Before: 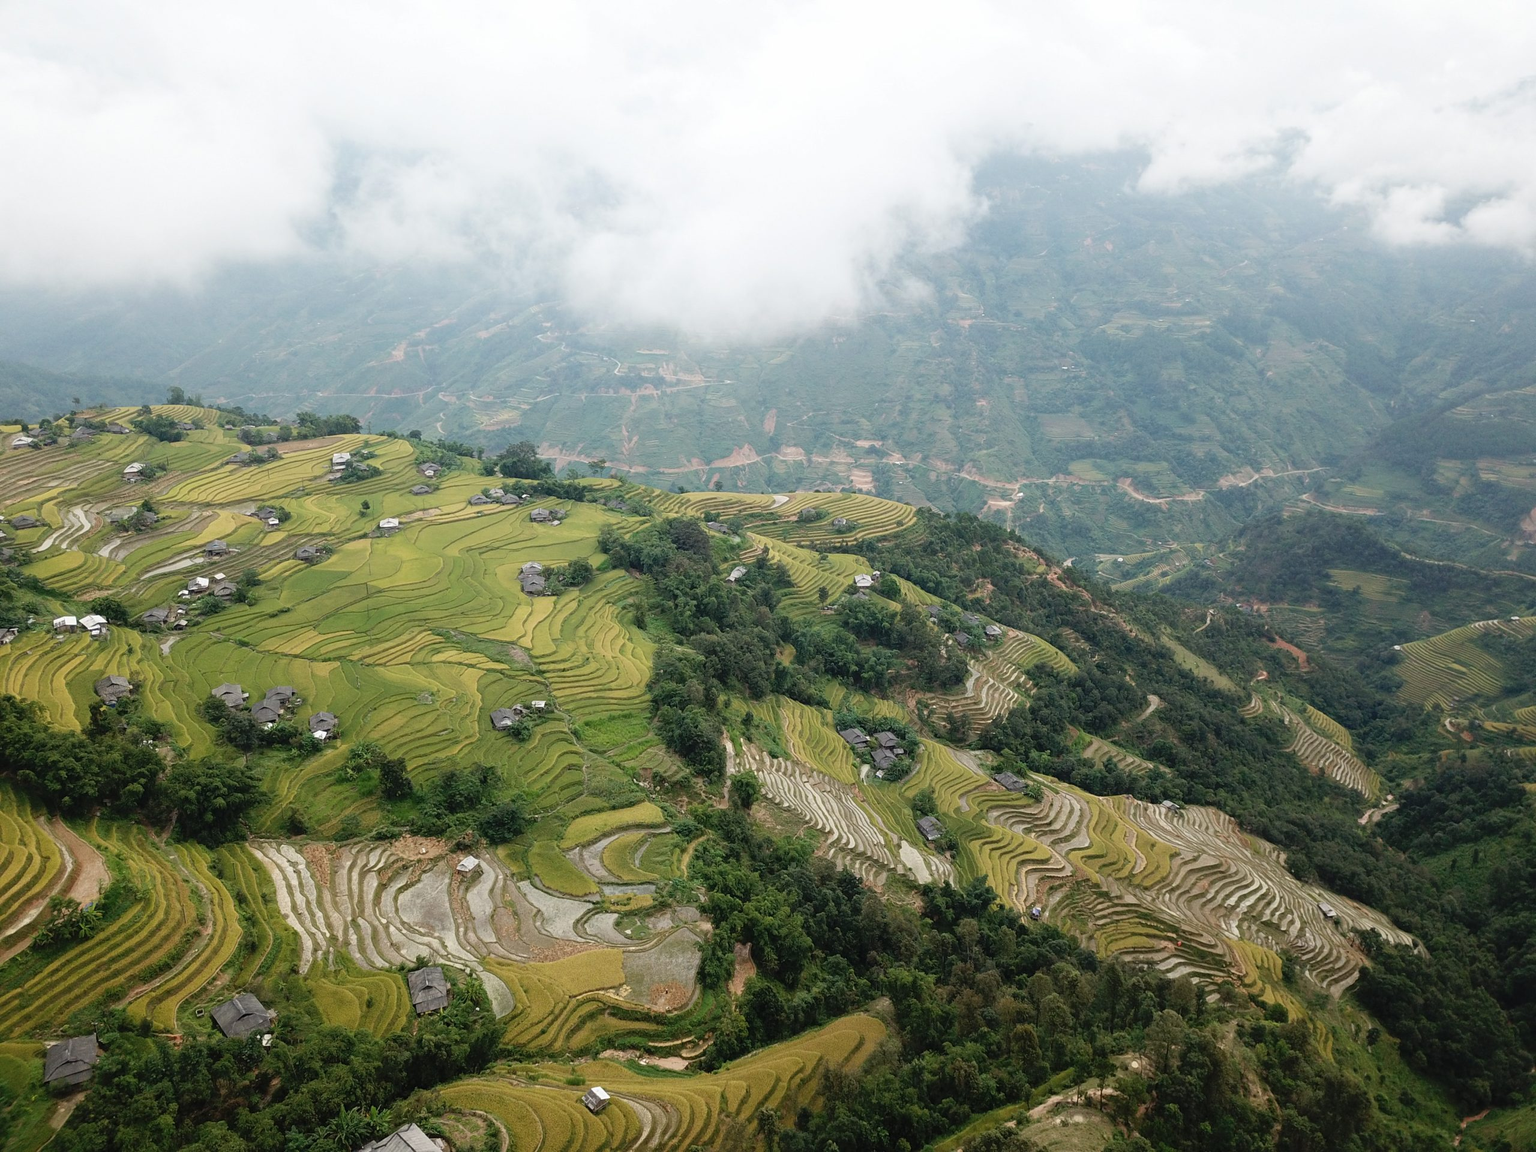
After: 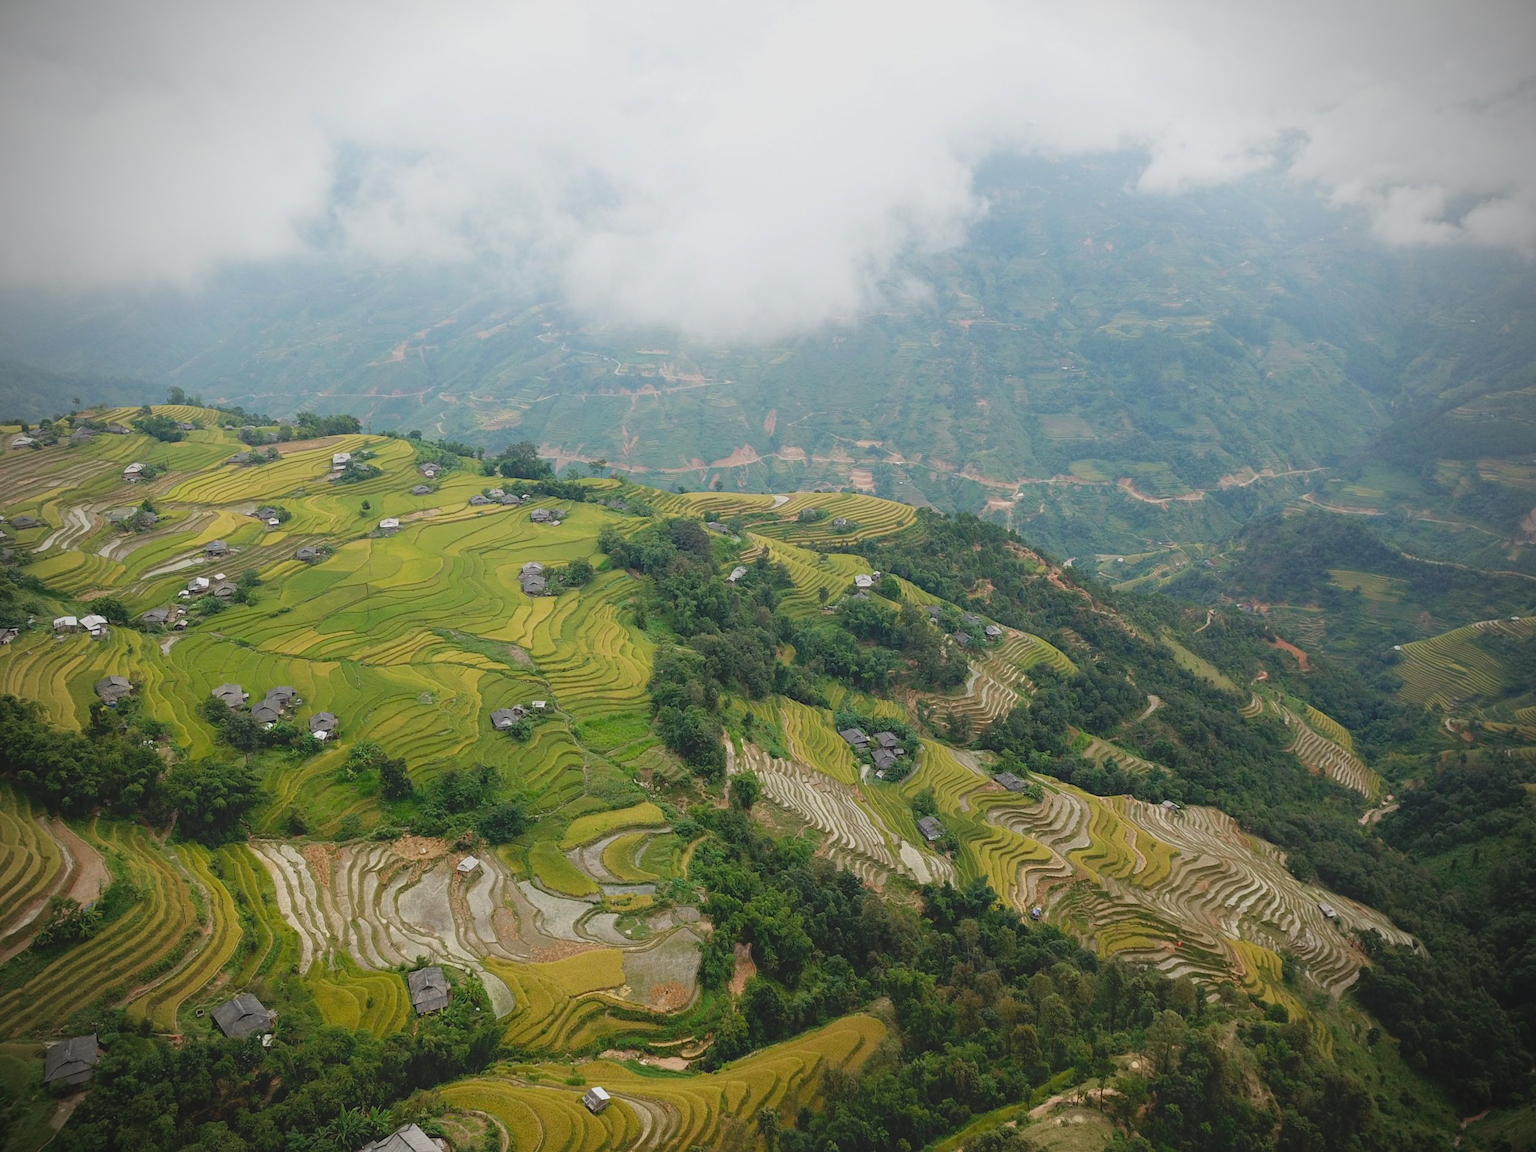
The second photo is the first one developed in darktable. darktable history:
contrast brightness saturation: contrast -0.194, saturation 0.187
vignetting: brightness -0.724, saturation -0.487
